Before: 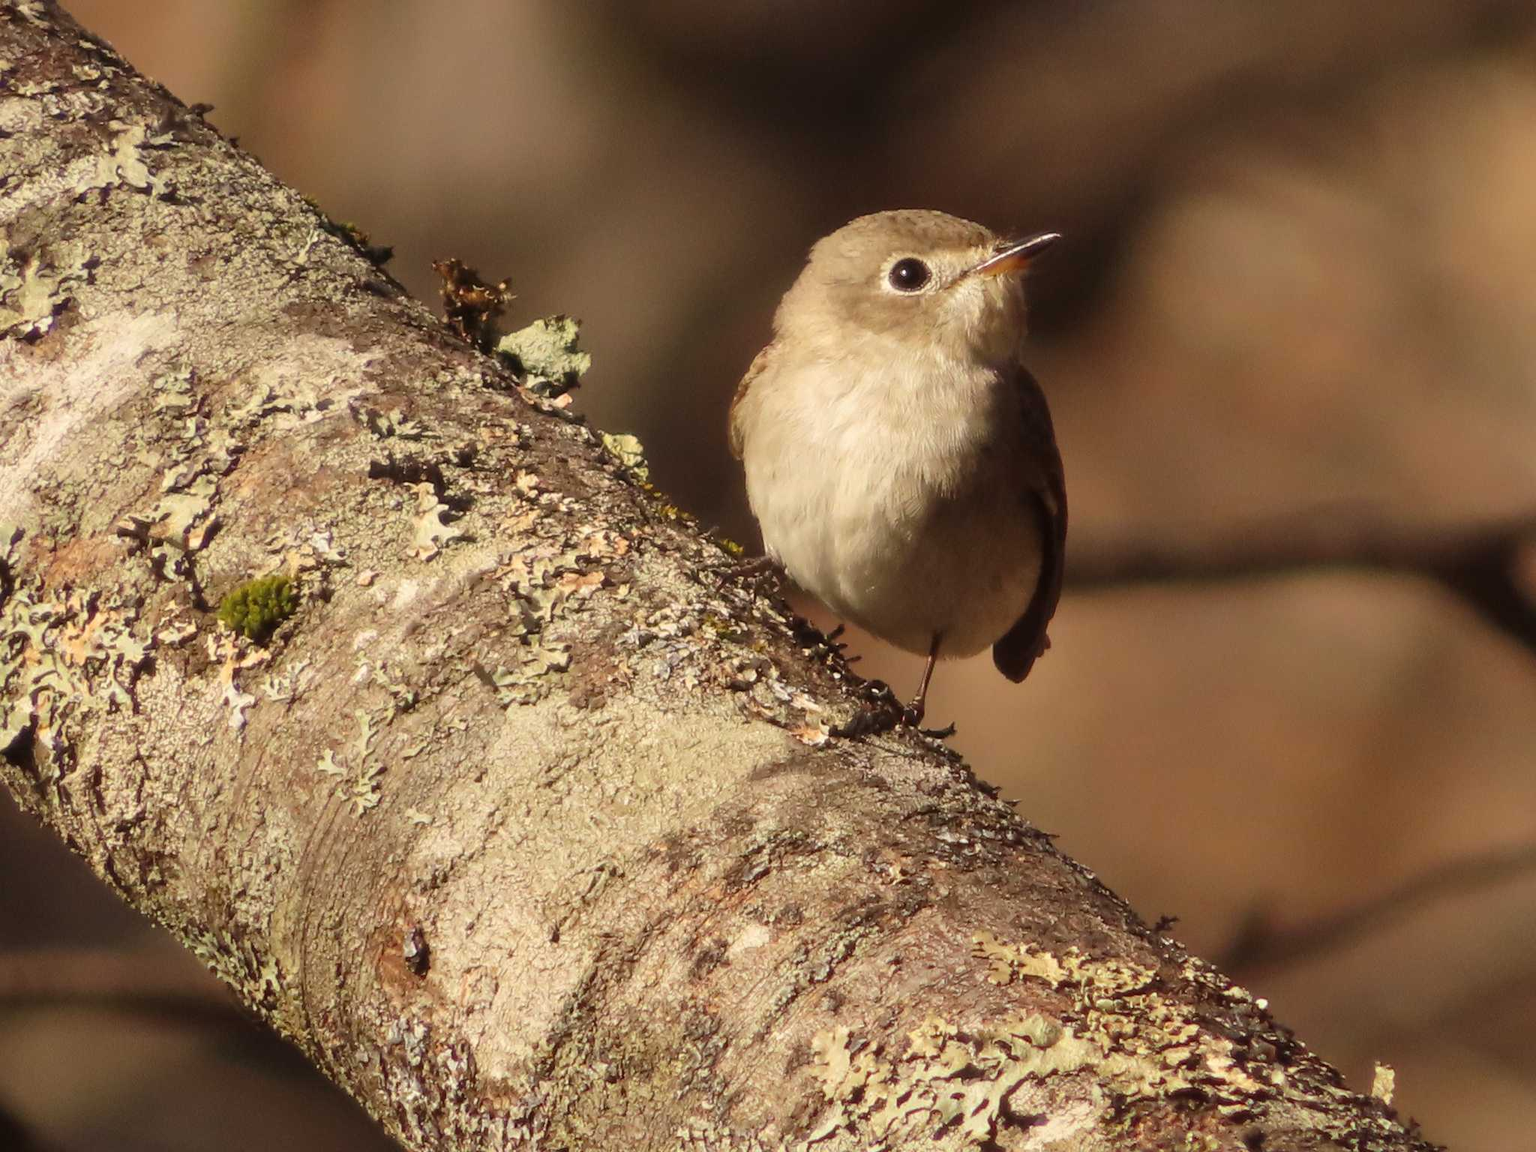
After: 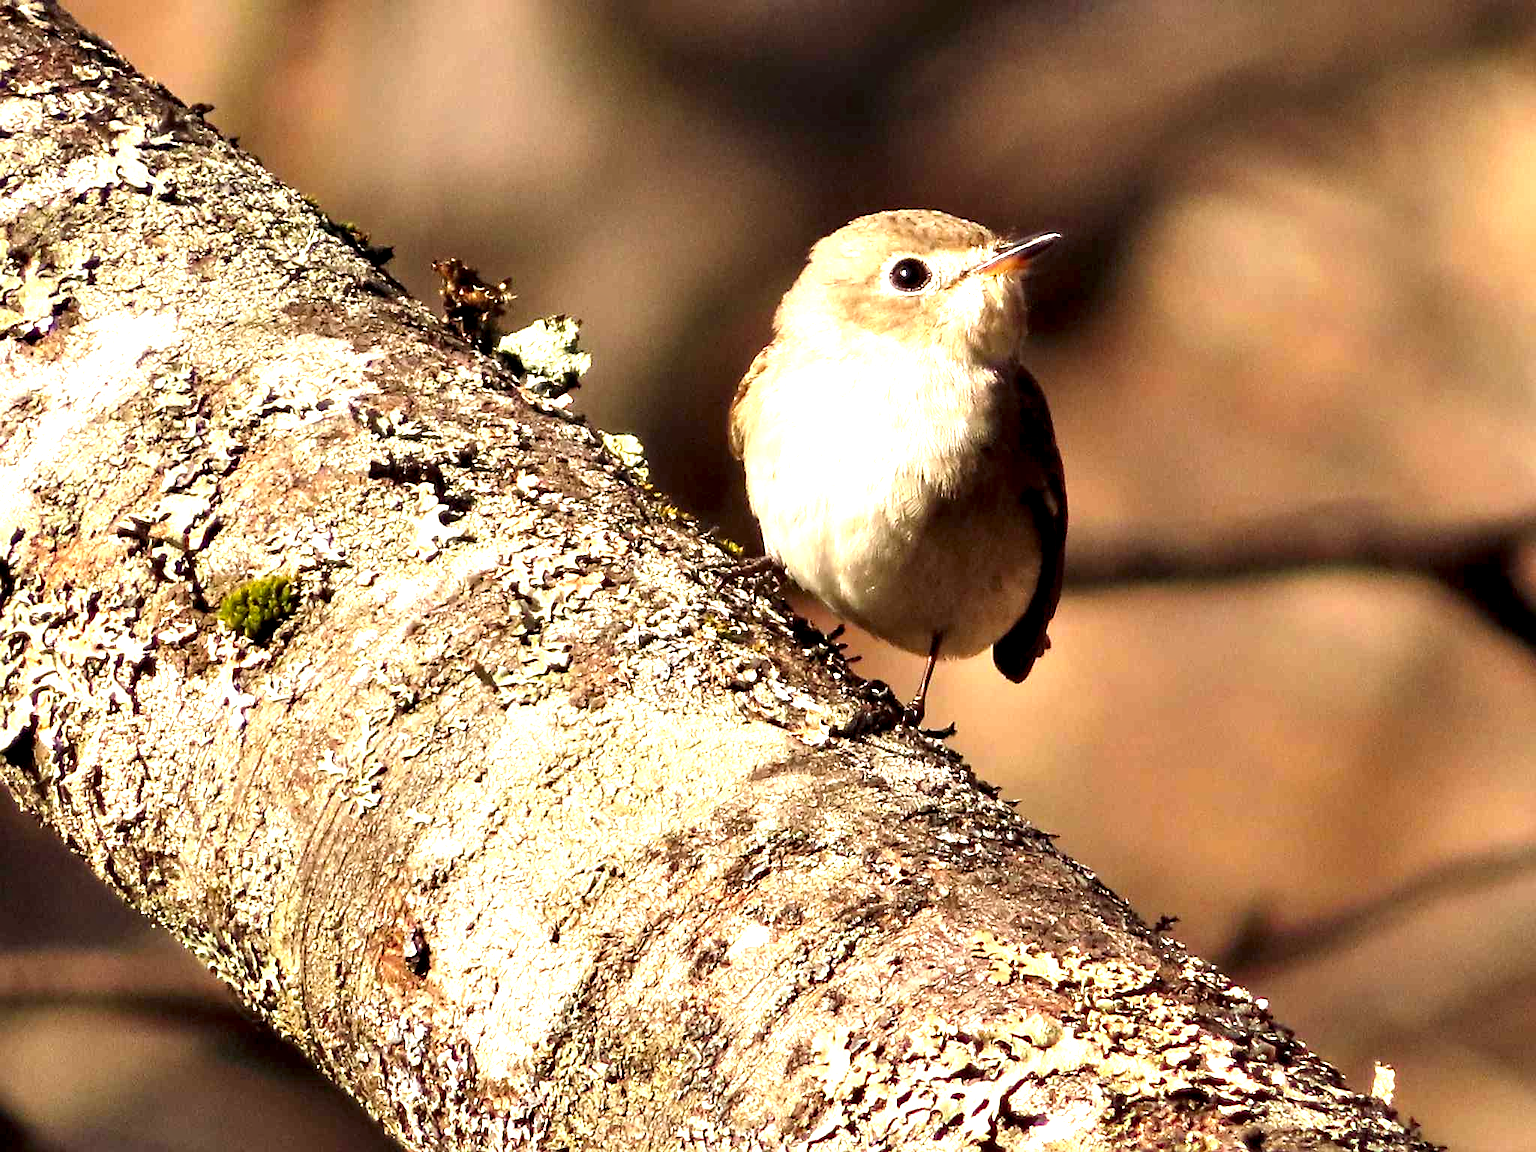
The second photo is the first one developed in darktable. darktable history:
contrast equalizer: y [[0.6 ×6], [0.55 ×6], [0 ×6], [0 ×6], [0 ×6]]
sharpen: radius 1.897, amount 0.403, threshold 1.489
exposure: black level correction 0, exposure 1.2 EV, compensate highlight preservation false
haze removal: compatibility mode true, adaptive false
